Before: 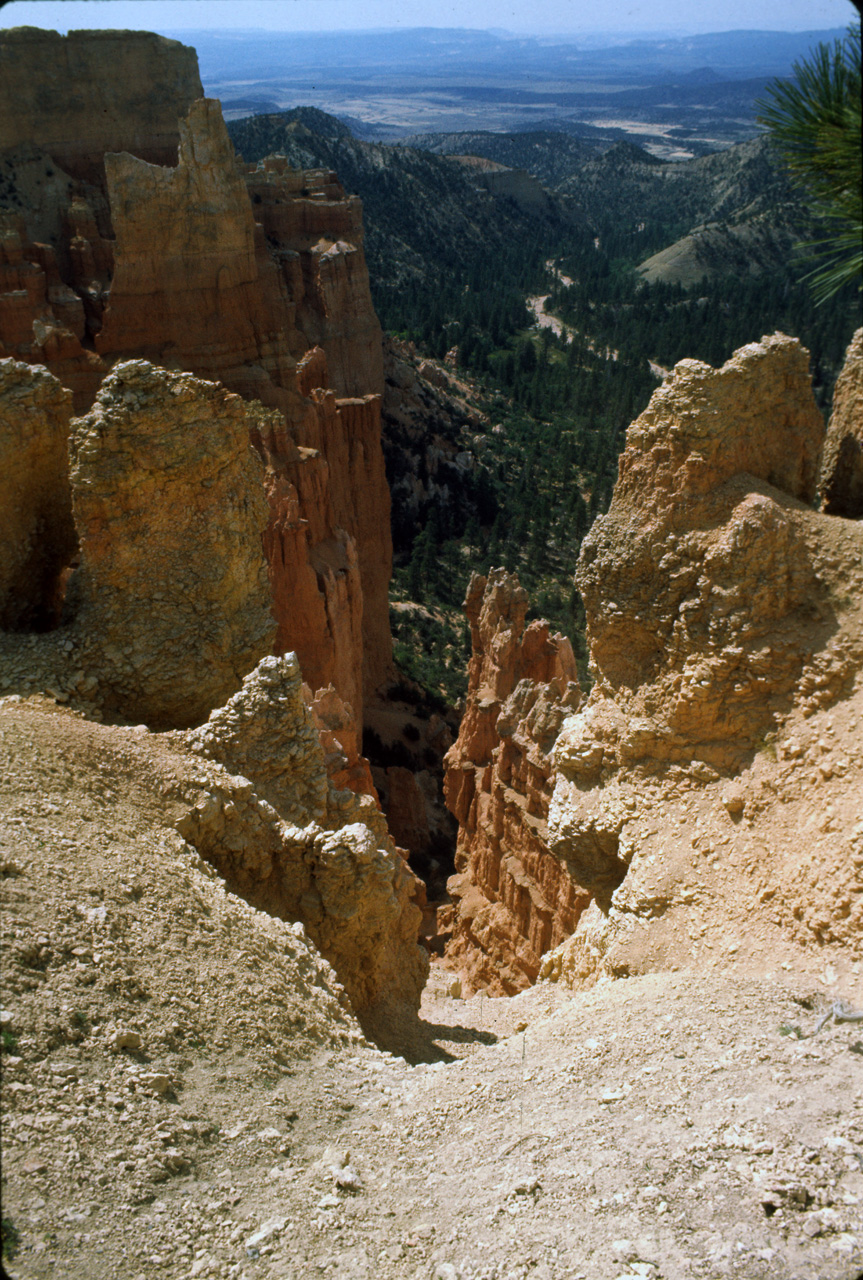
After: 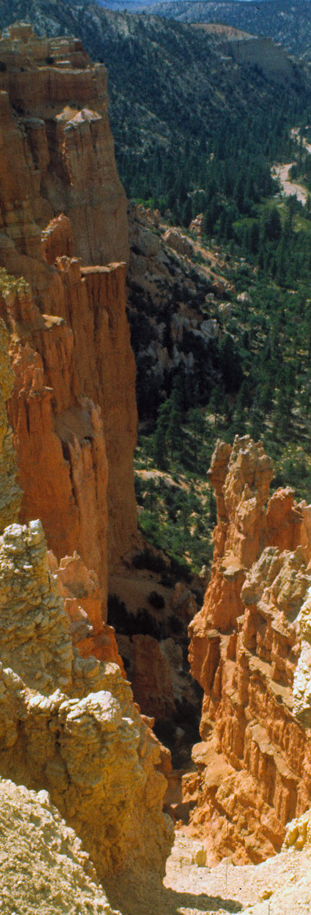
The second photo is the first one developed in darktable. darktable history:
contrast brightness saturation: contrast 0.066, brightness 0.18, saturation 0.403
crop and rotate: left 29.599%, top 10.356%, right 34.252%, bottom 18.091%
contrast equalizer: y [[0.5, 0.5, 0.468, 0.5, 0.5, 0.5], [0.5 ×6], [0.5 ×6], [0 ×6], [0 ×6]]
